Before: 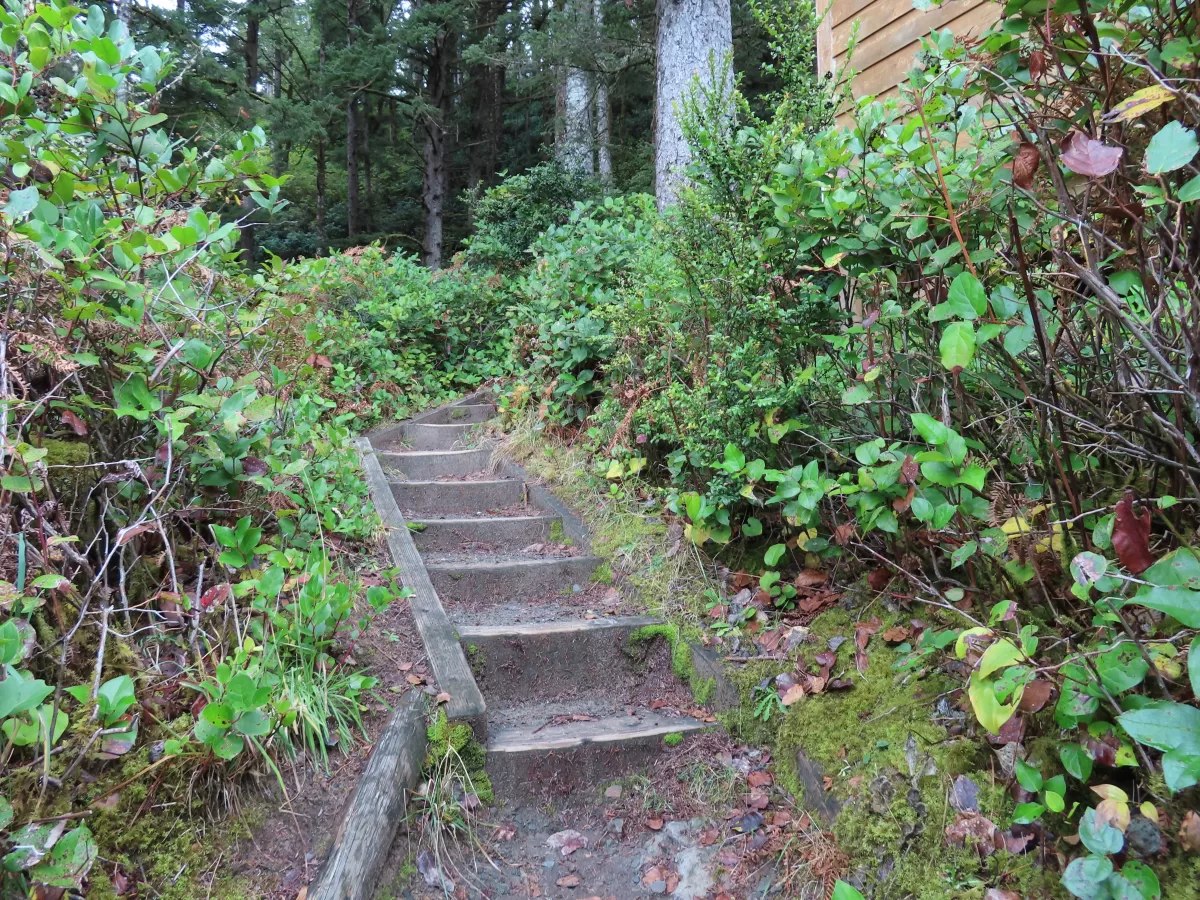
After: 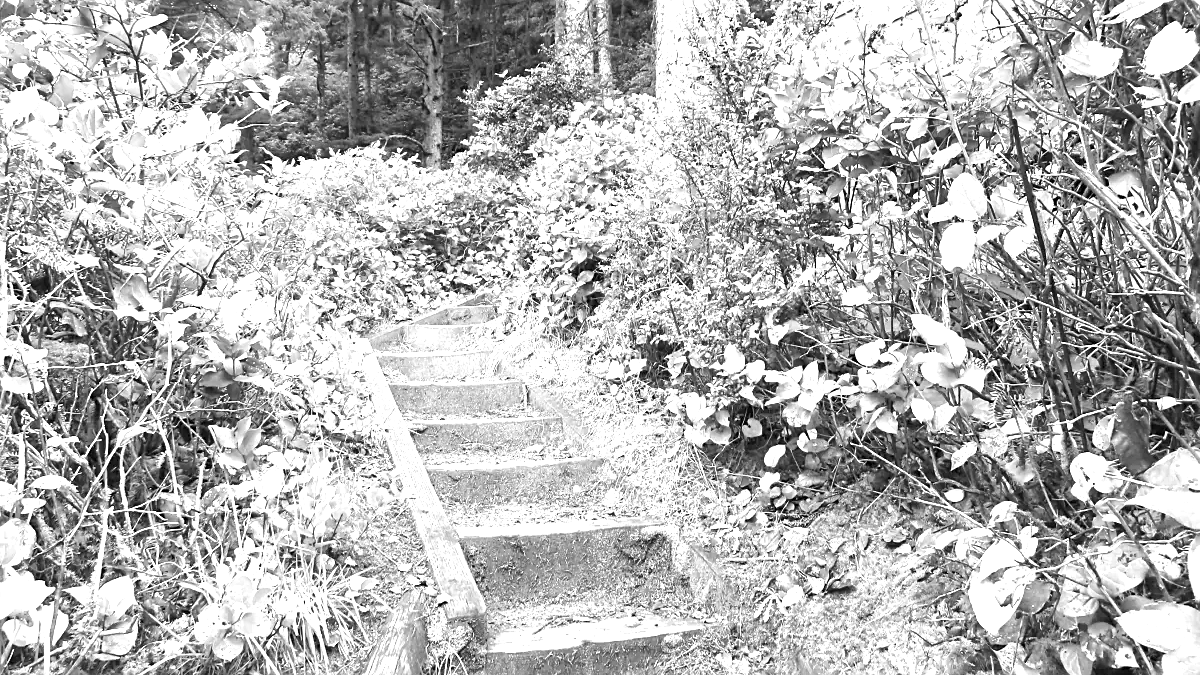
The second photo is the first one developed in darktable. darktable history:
crop: top 11.038%, bottom 13.962%
exposure: black level correction 0.001, exposure 1.719 EV, compensate exposure bias true, compensate highlight preservation false
sharpen: radius 1.967
monochrome: on, module defaults
